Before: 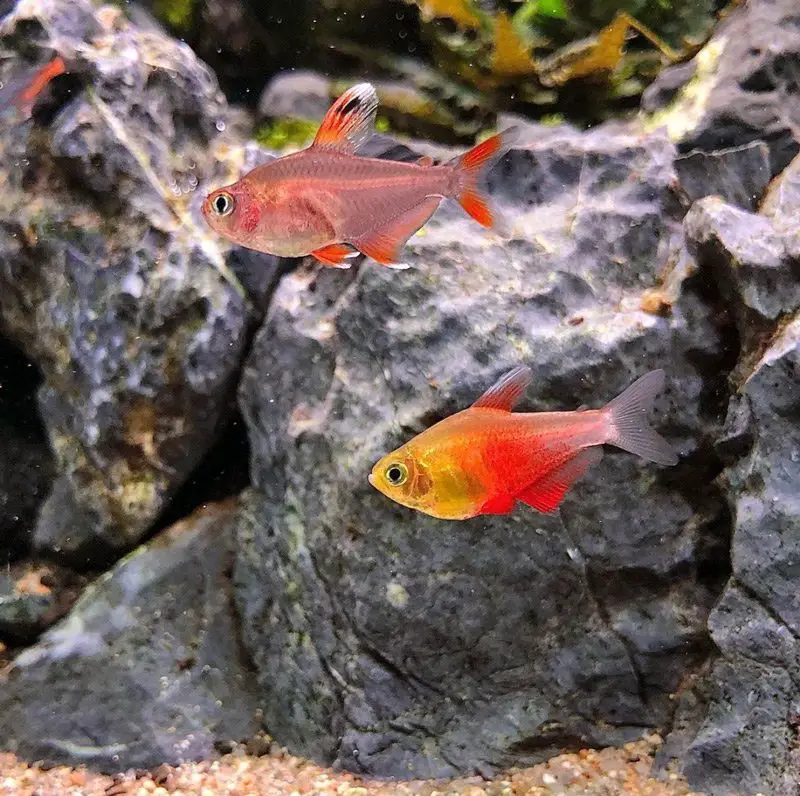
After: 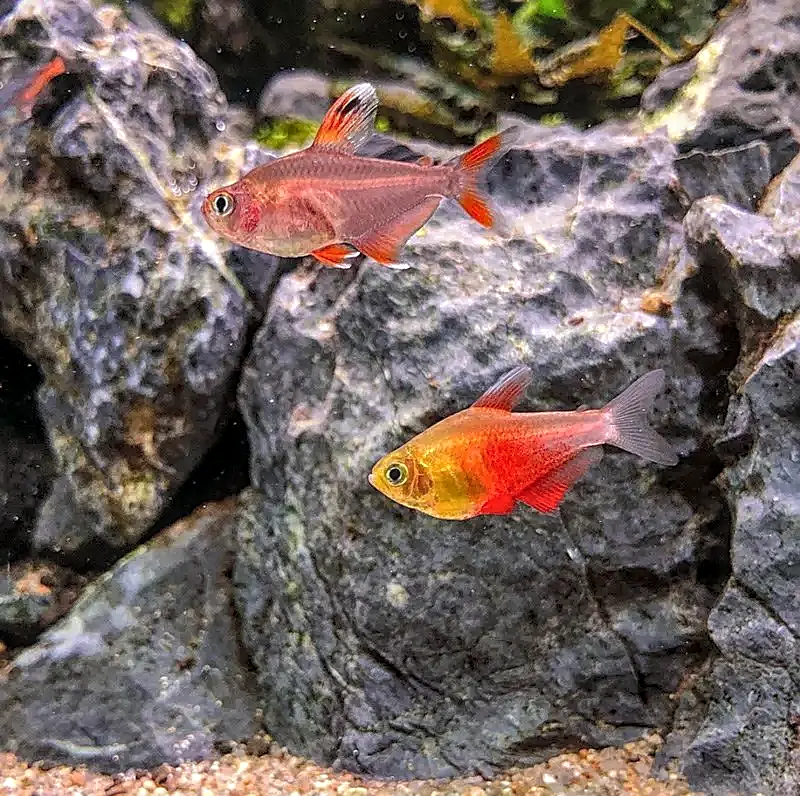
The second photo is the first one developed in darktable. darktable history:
local contrast: highlights 74%, shadows 55%, detail 176%, midtone range 0.207
sharpen: on, module defaults
